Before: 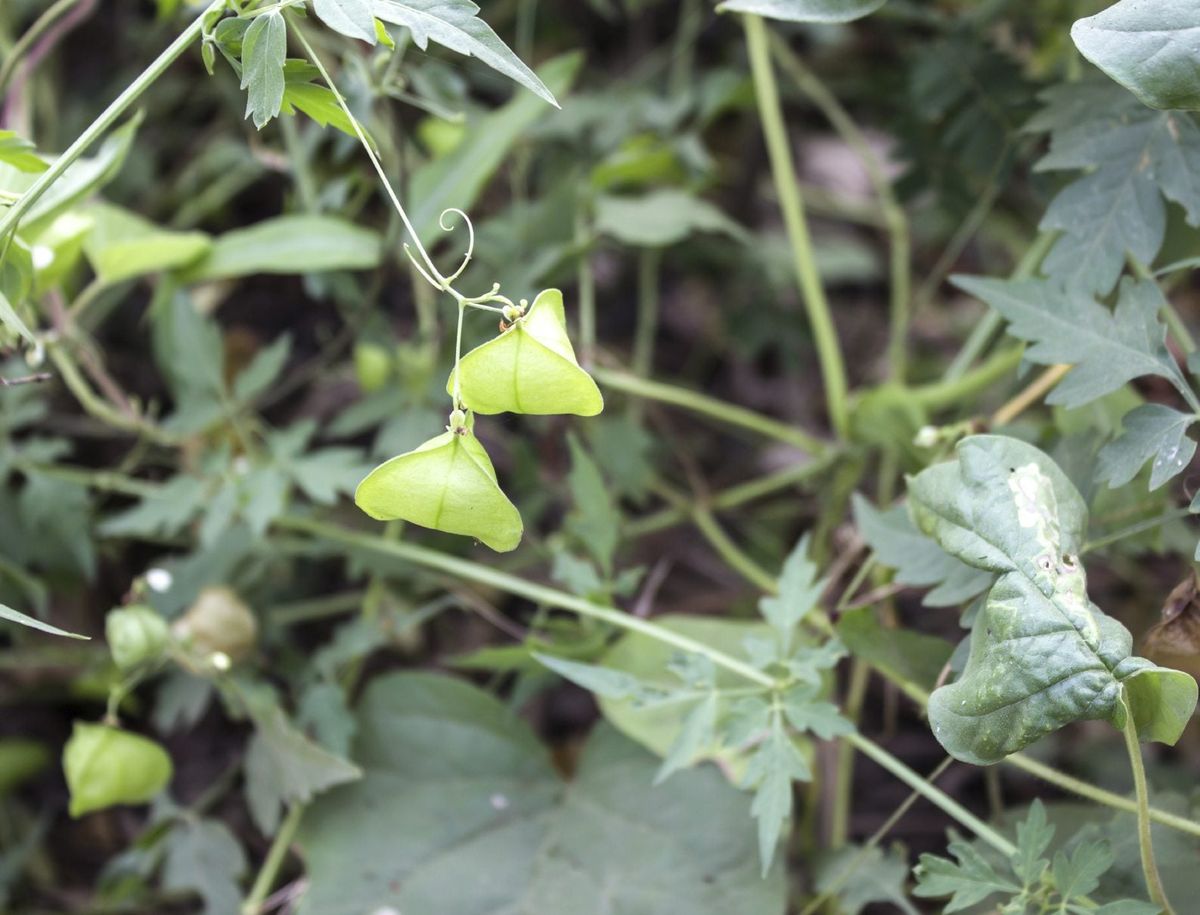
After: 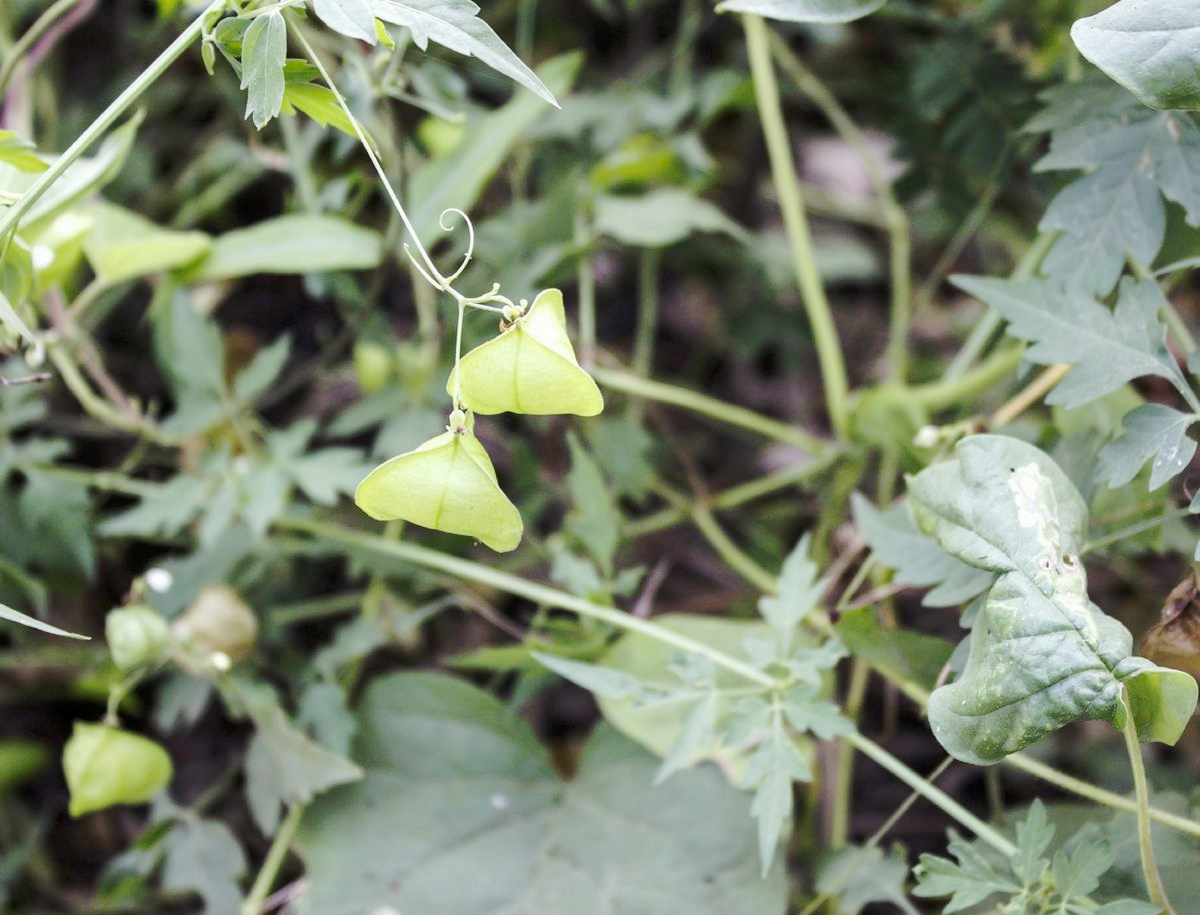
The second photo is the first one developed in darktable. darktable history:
tone curve: curves: ch0 [(0, 0) (0.037, 0.011) (0.131, 0.108) (0.279, 0.279) (0.476, 0.554) (0.617, 0.693) (0.704, 0.77) (0.813, 0.852) (0.916, 0.924) (1, 0.993)]; ch1 [(0, 0) (0.318, 0.278) (0.444, 0.427) (0.493, 0.492) (0.508, 0.502) (0.534, 0.529) (0.562, 0.563) (0.626, 0.662) (0.746, 0.764) (1, 1)]; ch2 [(0, 0) (0.316, 0.292) (0.381, 0.37) (0.423, 0.448) (0.476, 0.492) (0.502, 0.498) (0.522, 0.518) (0.533, 0.532) (0.586, 0.631) (0.634, 0.663) (0.7, 0.7) (0.861, 0.808) (1, 0.951)], preserve colors none
